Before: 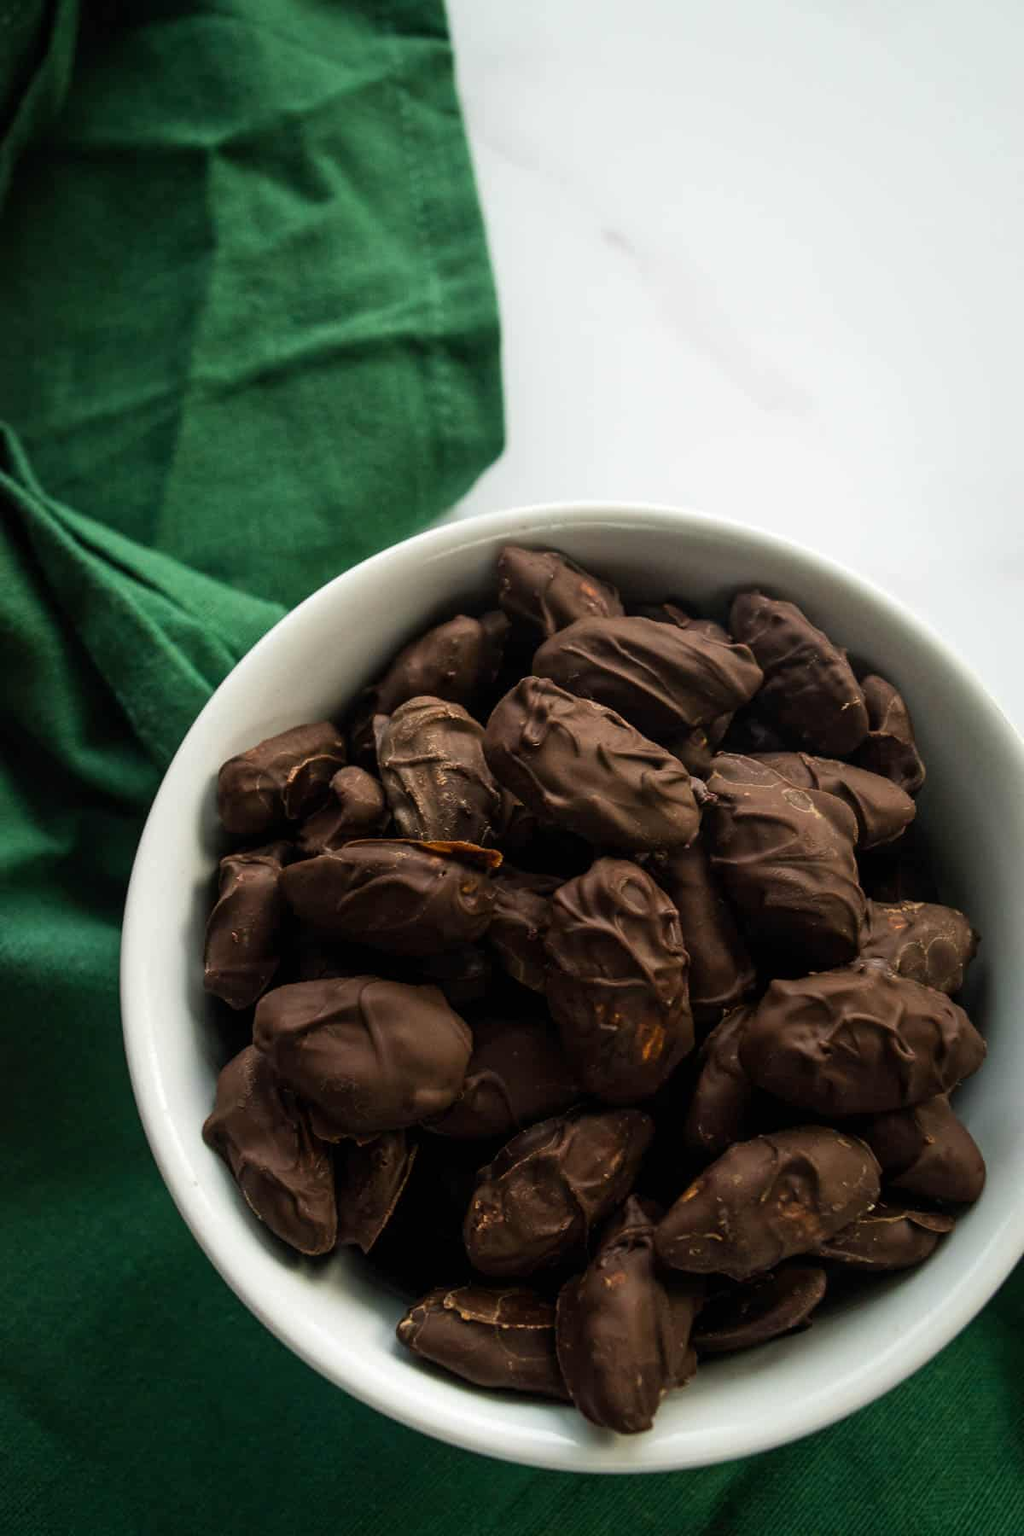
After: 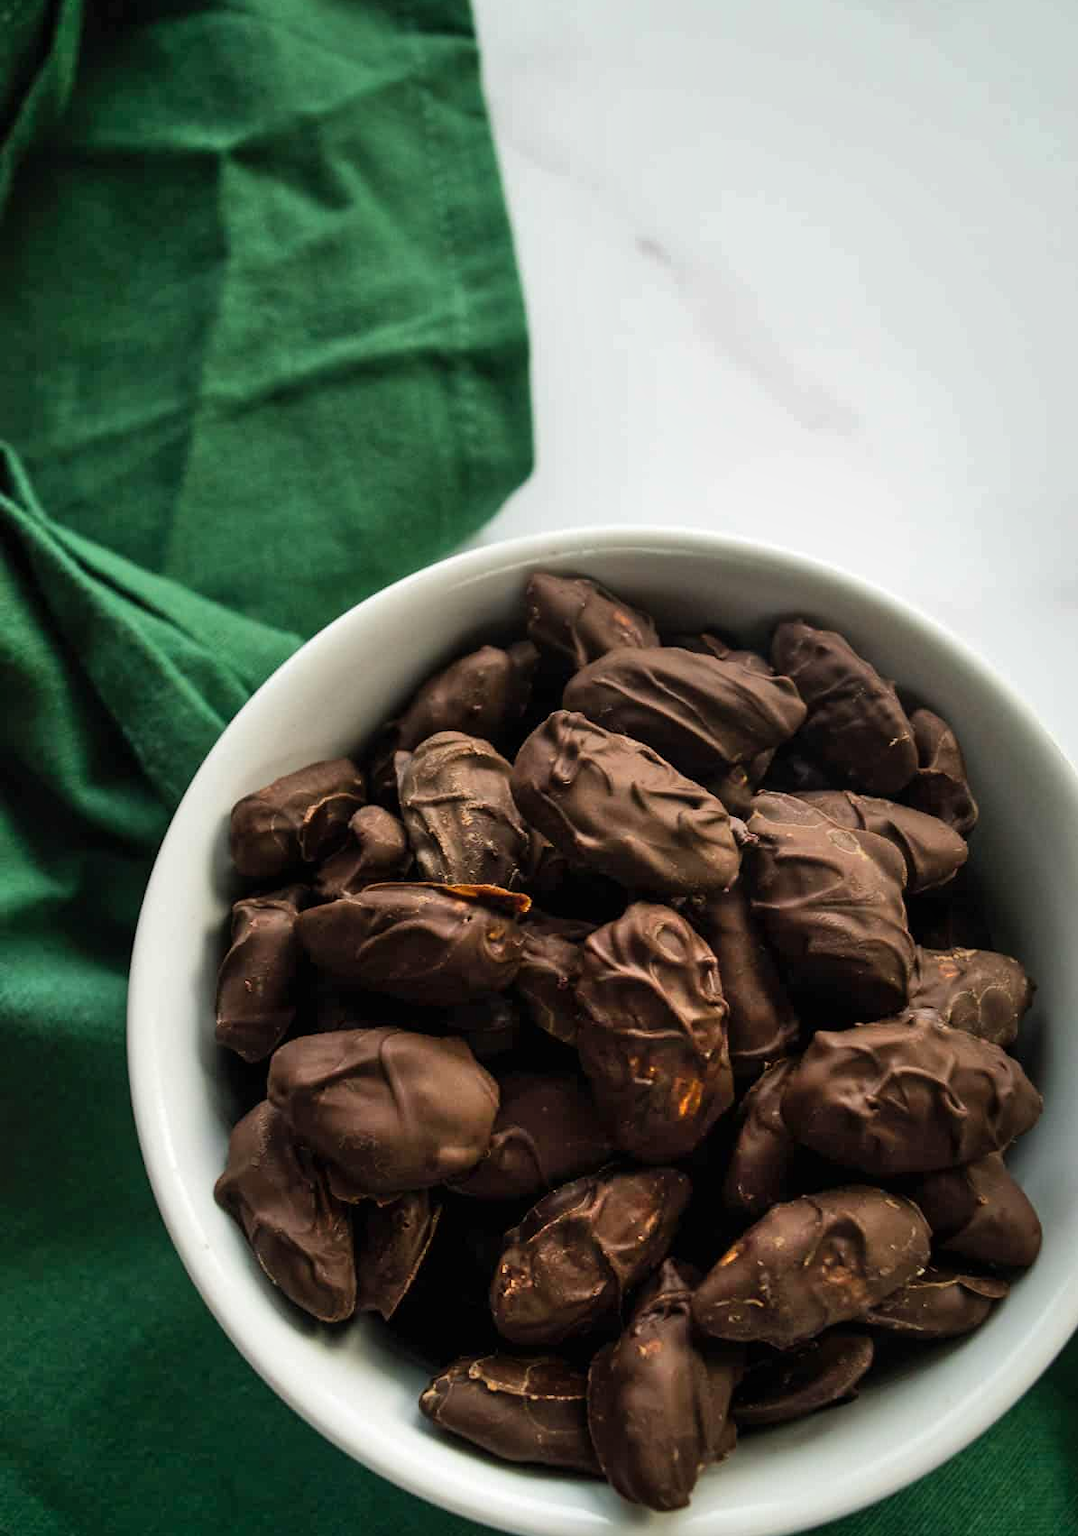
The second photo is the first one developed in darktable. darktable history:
crop: top 0.332%, right 0.264%, bottom 5.04%
shadows and highlights: highlights color adjustment 72.35%, soften with gaussian
